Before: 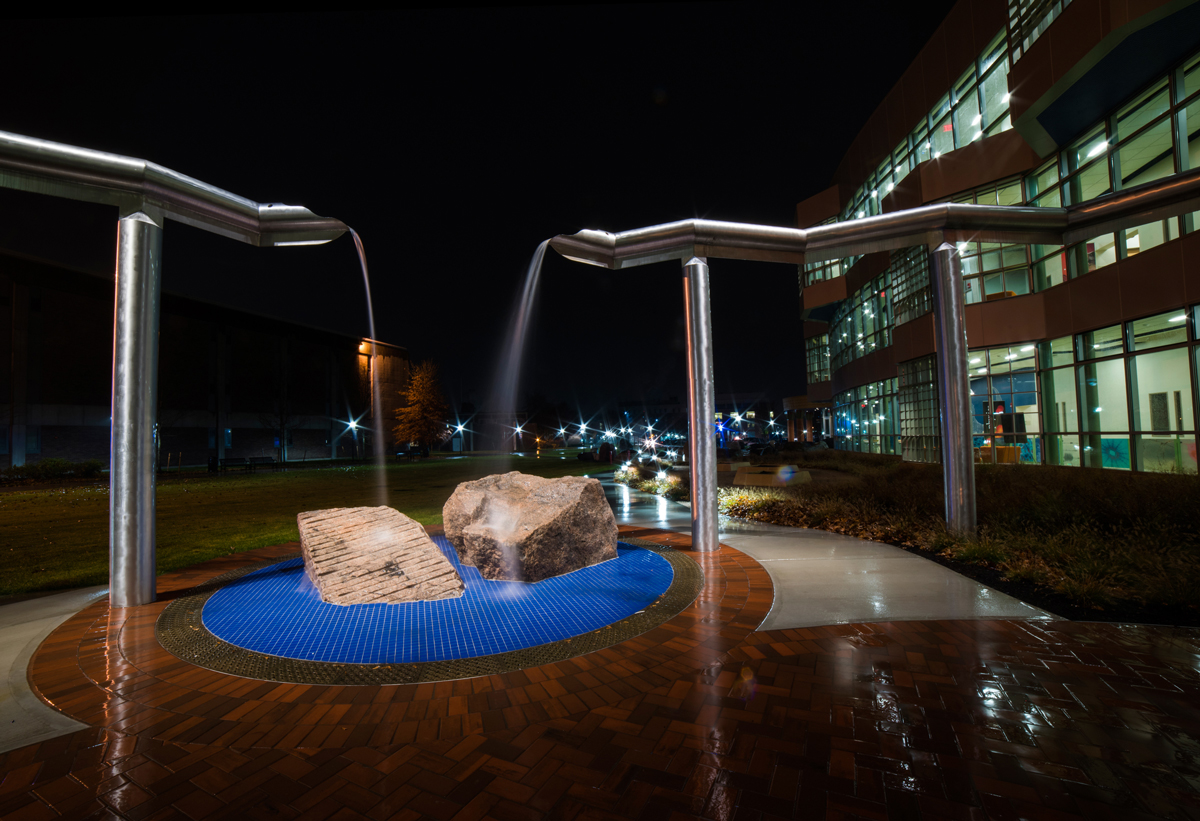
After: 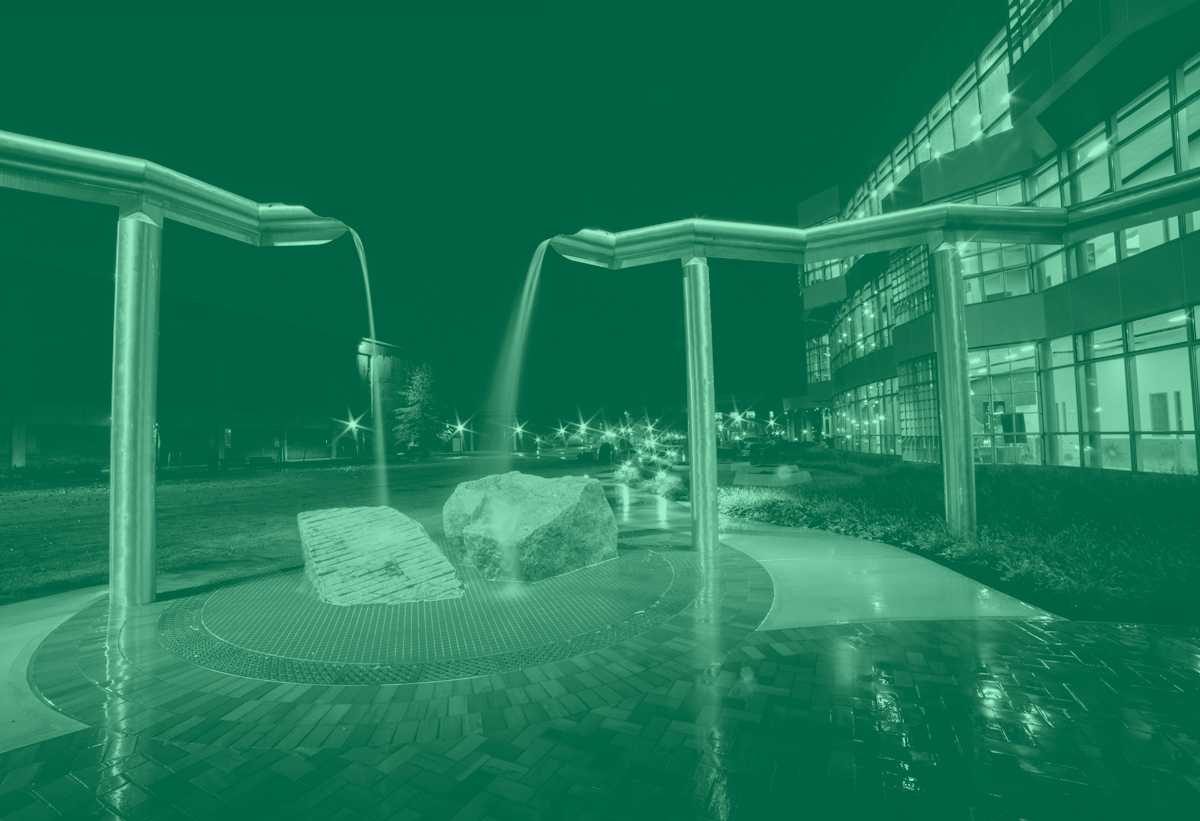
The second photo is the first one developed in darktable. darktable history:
tone equalizer: -7 EV 0.15 EV, -6 EV 0.6 EV, -5 EV 1.15 EV, -4 EV 1.33 EV, -3 EV 1.15 EV, -2 EV 0.6 EV, -1 EV 0.15 EV, mask exposure compensation -0.5 EV
colorize: hue 147.6°, saturation 65%, lightness 21.64%
